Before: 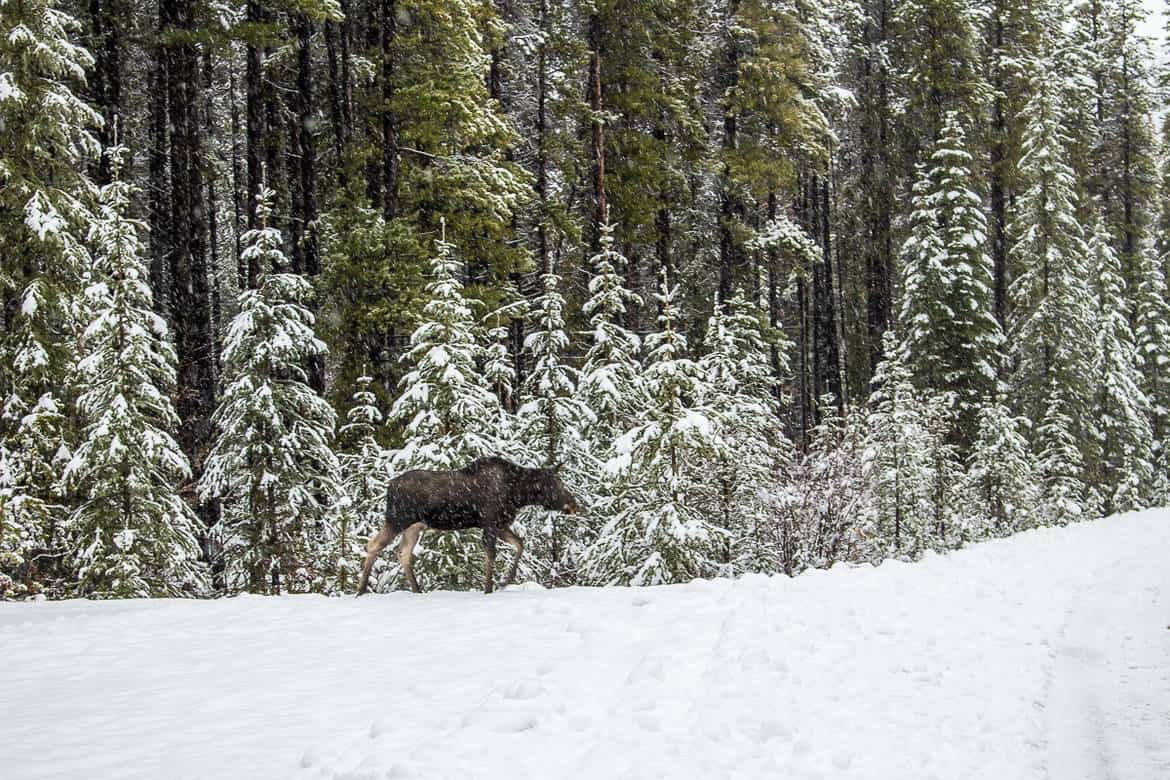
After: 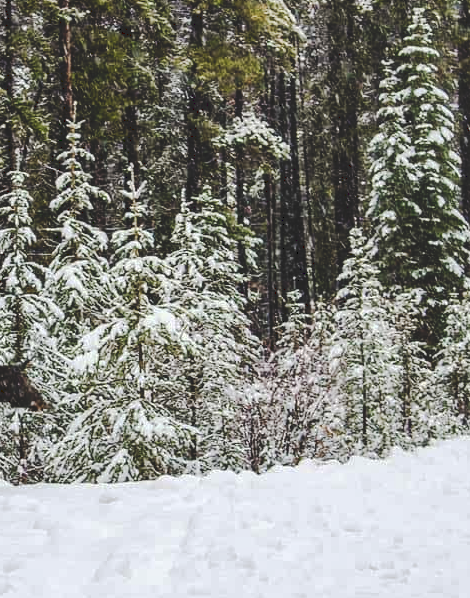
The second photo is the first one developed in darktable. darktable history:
tone curve: curves: ch0 [(0, 0) (0.003, 0.132) (0.011, 0.136) (0.025, 0.14) (0.044, 0.147) (0.069, 0.149) (0.1, 0.156) (0.136, 0.163) (0.177, 0.177) (0.224, 0.2) (0.277, 0.251) (0.335, 0.311) (0.399, 0.387) (0.468, 0.487) (0.543, 0.585) (0.623, 0.675) (0.709, 0.742) (0.801, 0.81) (0.898, 0.867) (1, 1)], preserve colors none
crop: left 45.626%, top 13.327%, right 14.162%, bottom 9.95%
shadows and highlights: shadows 36.19, highlights -27.1, soften with gaussian
